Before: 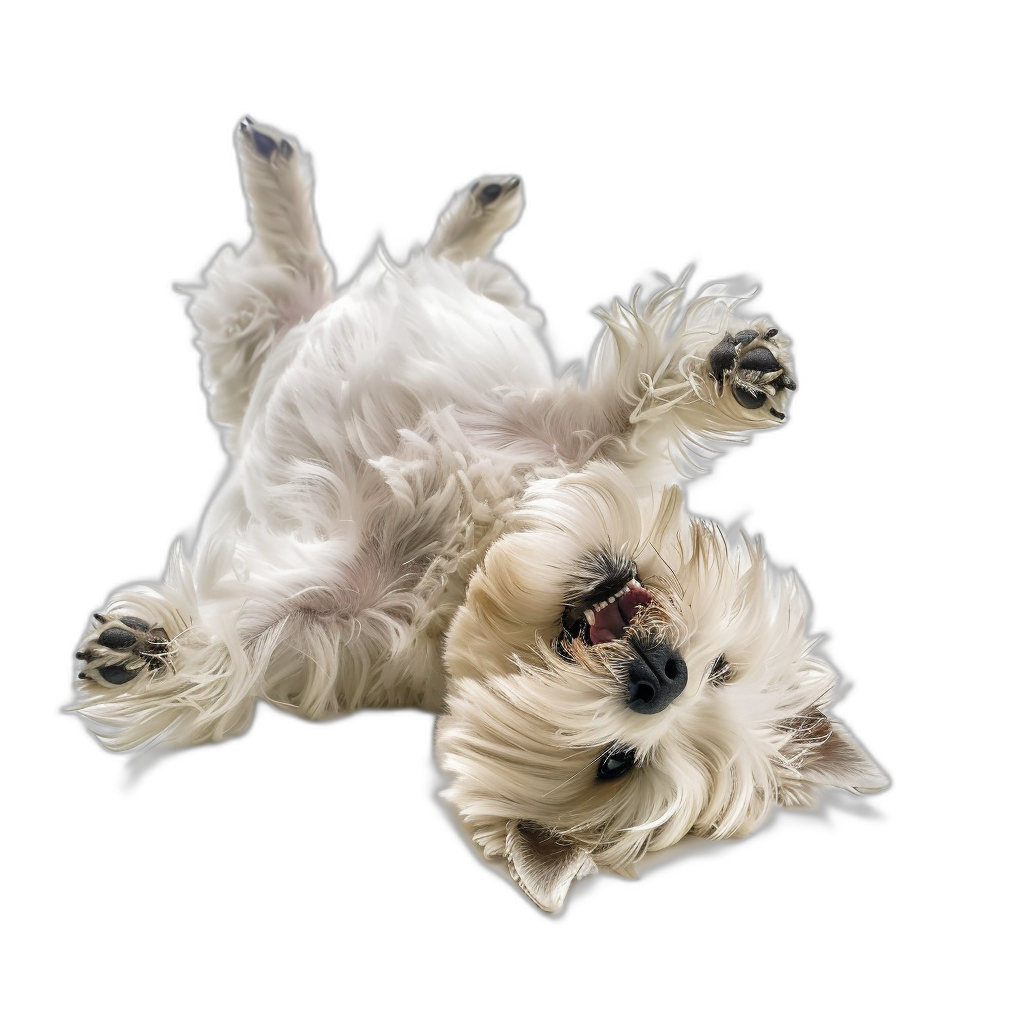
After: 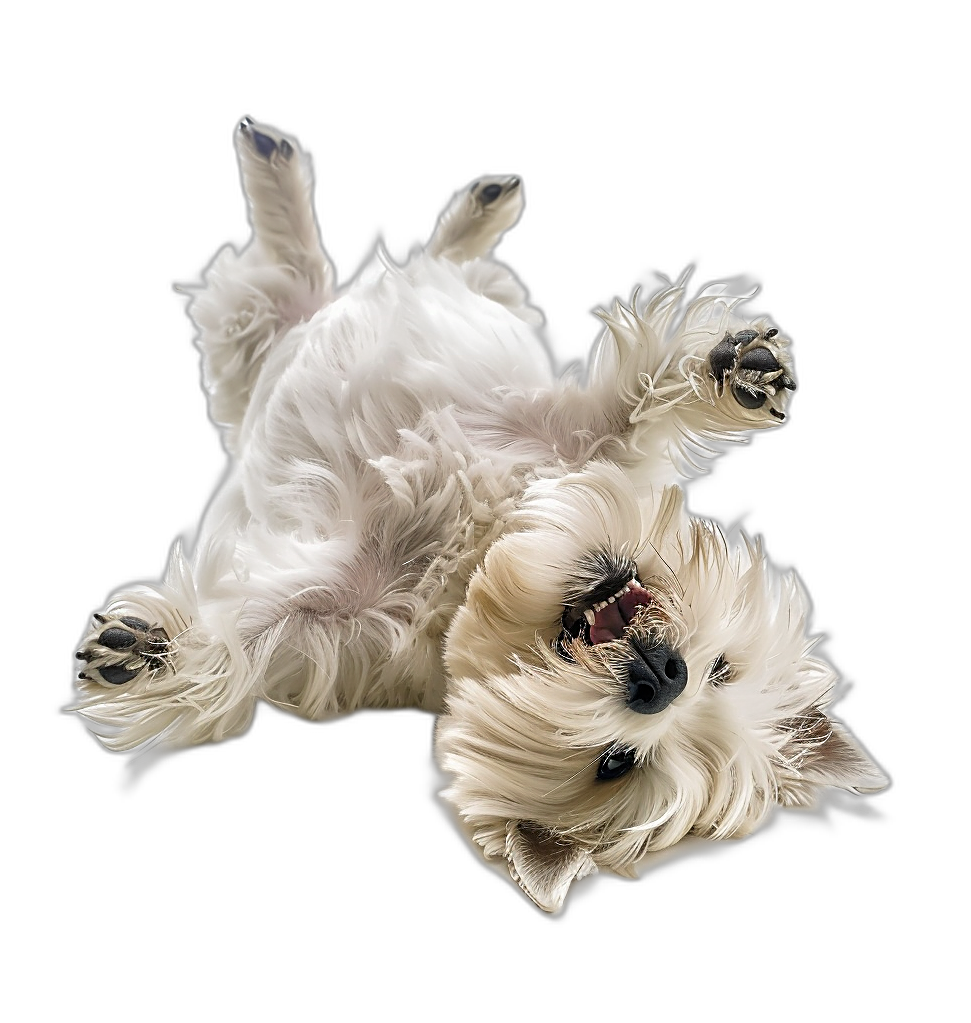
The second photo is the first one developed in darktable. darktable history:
sharpen: on, module defaults
crop and rotate: right 5.167%
